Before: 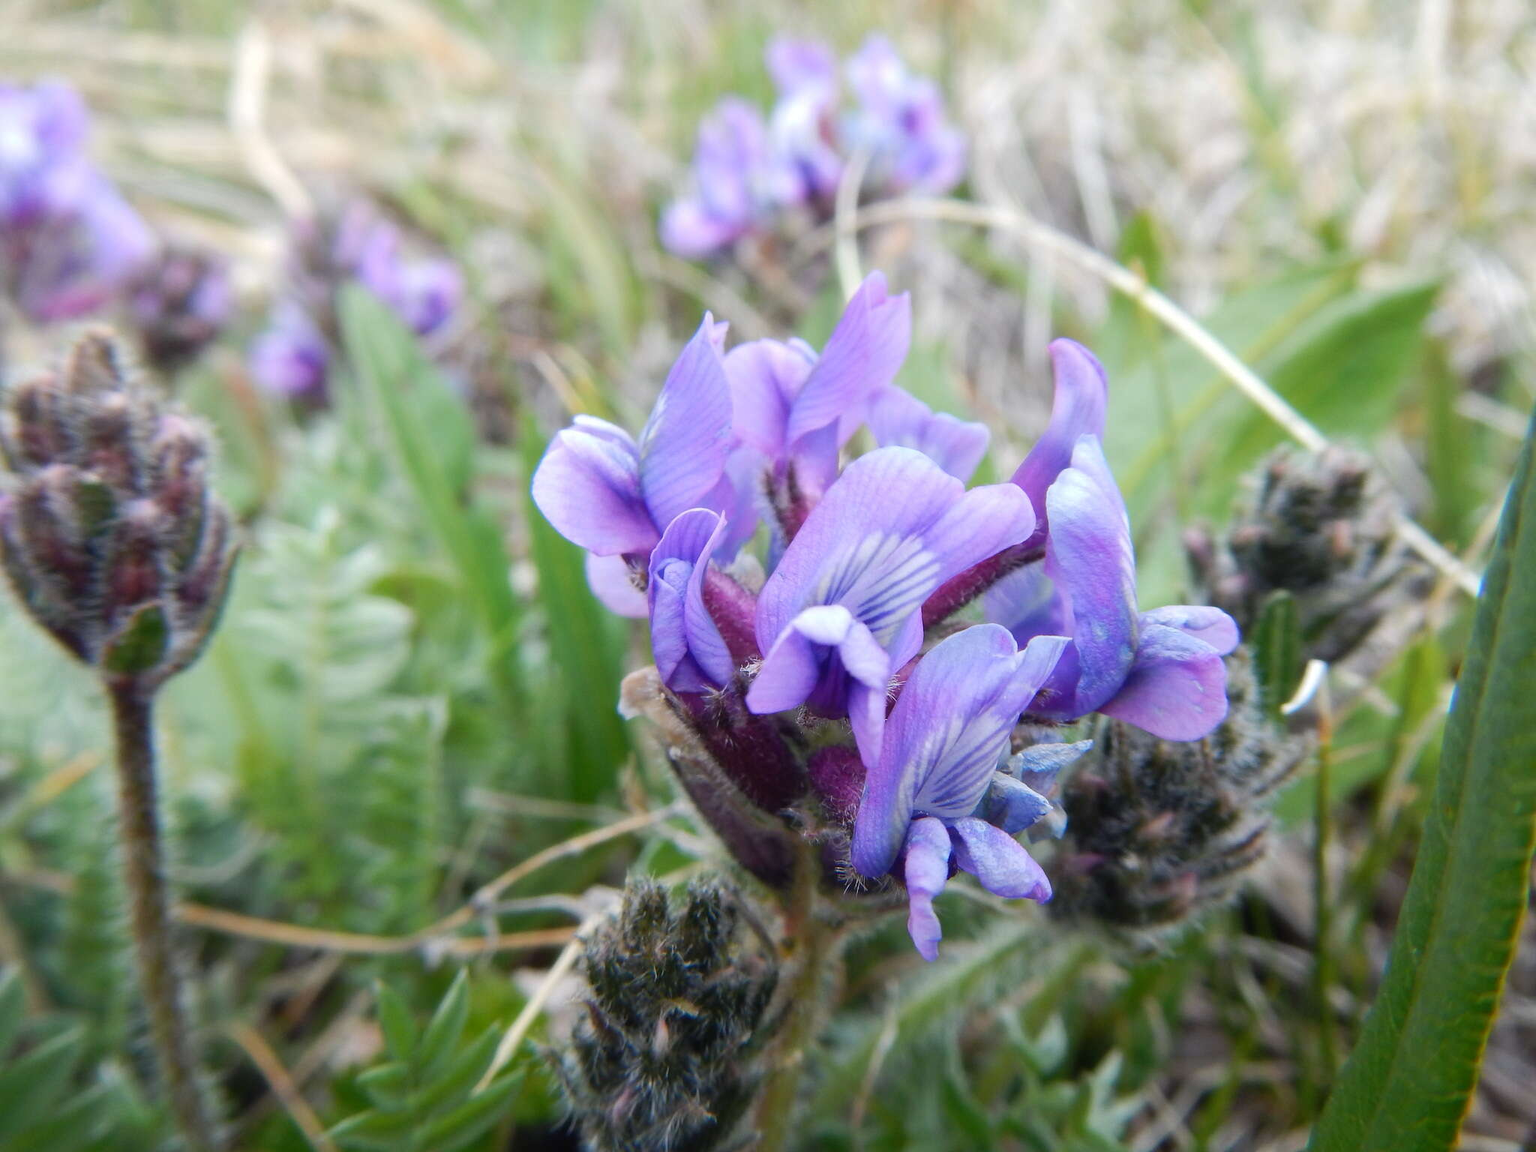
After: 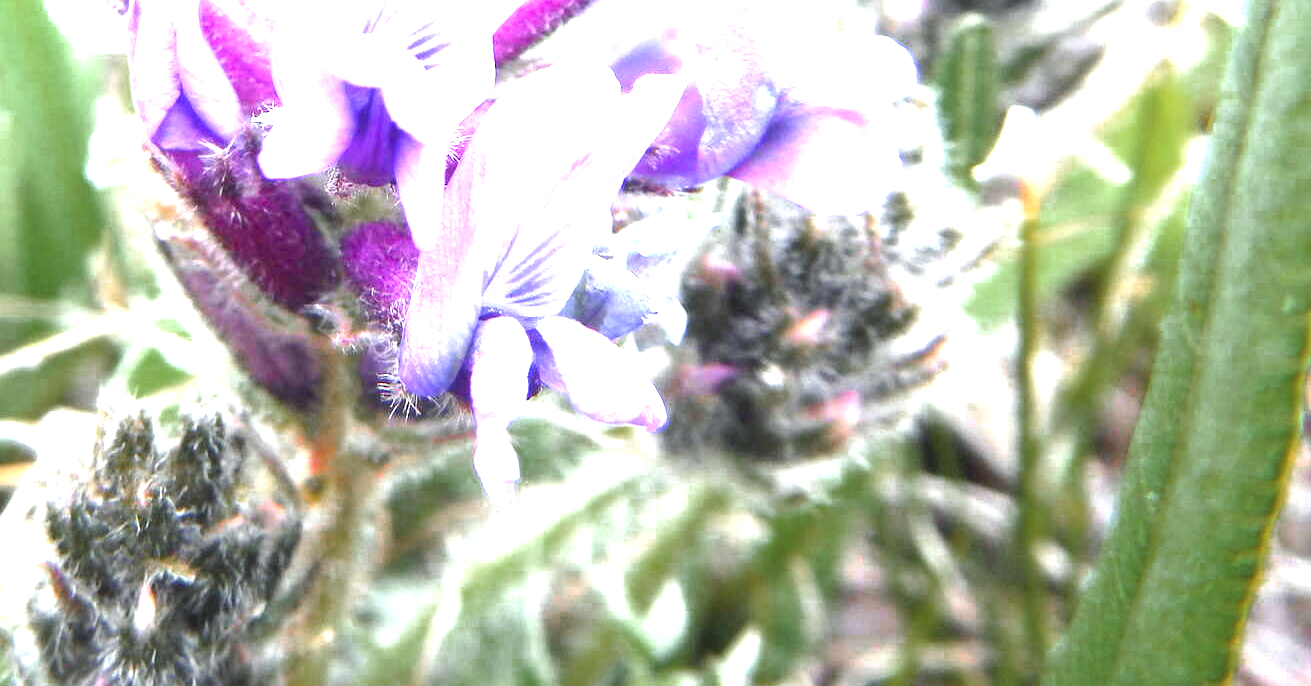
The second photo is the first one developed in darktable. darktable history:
color zones: curves: ch0 [(0, 0.48) (0.209, 0.398) (0.305, 0.332) (0.429, 0.493) (0.571, 0.5) (0.714, 0.5) (0.857, 0.5) (1, 0.48)]; ch1 [(0, 0.736) (0.143, 0.625) (0.225, 0.371) (0.429, 0.256) (0.571, 0.241) (0.714, 0.213) (0.857, 0.48) (1, 0.736)]; ch2 [(0, 0.448) (0.143, 0.498) (0.286, 0.5) (0.429, 0.5) (0.571, 0.5) (0.714, 0.5) (0.857, 0.5) (1, 0.448)]
exposure: black level correction 0.001, exposure 2.588 EV, compensate highlight preservation false
crop and rotate: left 35.939%, top 50.389%, bottom 4.937%
sharpen: radius 2.925, amount 0.866, threshold 47.336
